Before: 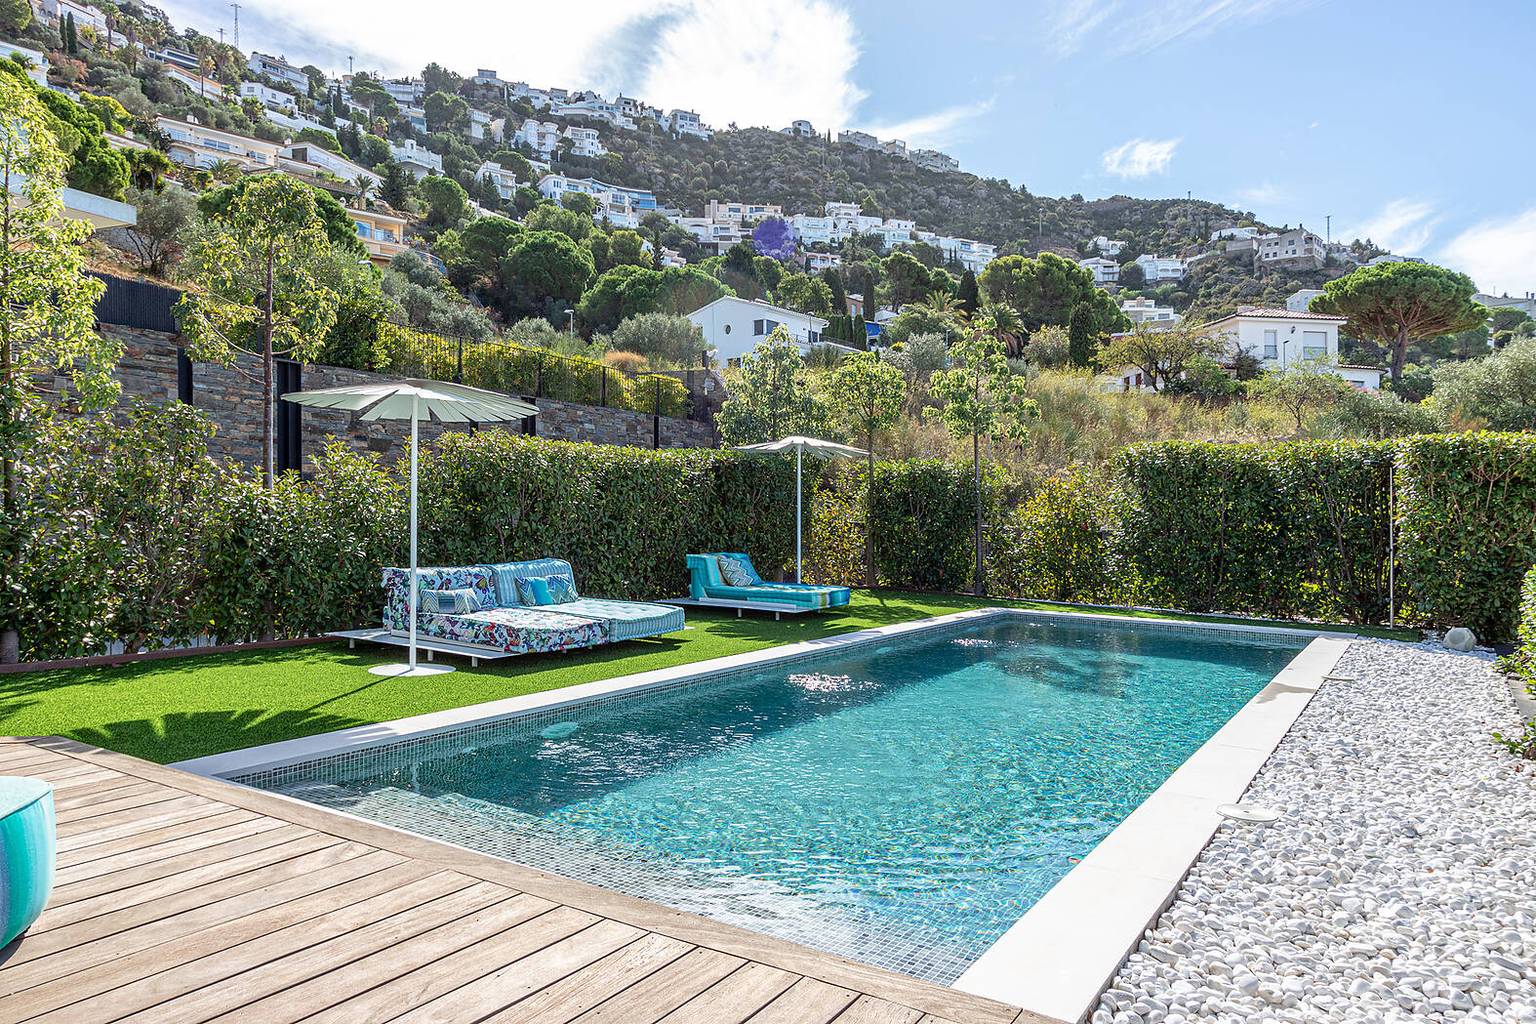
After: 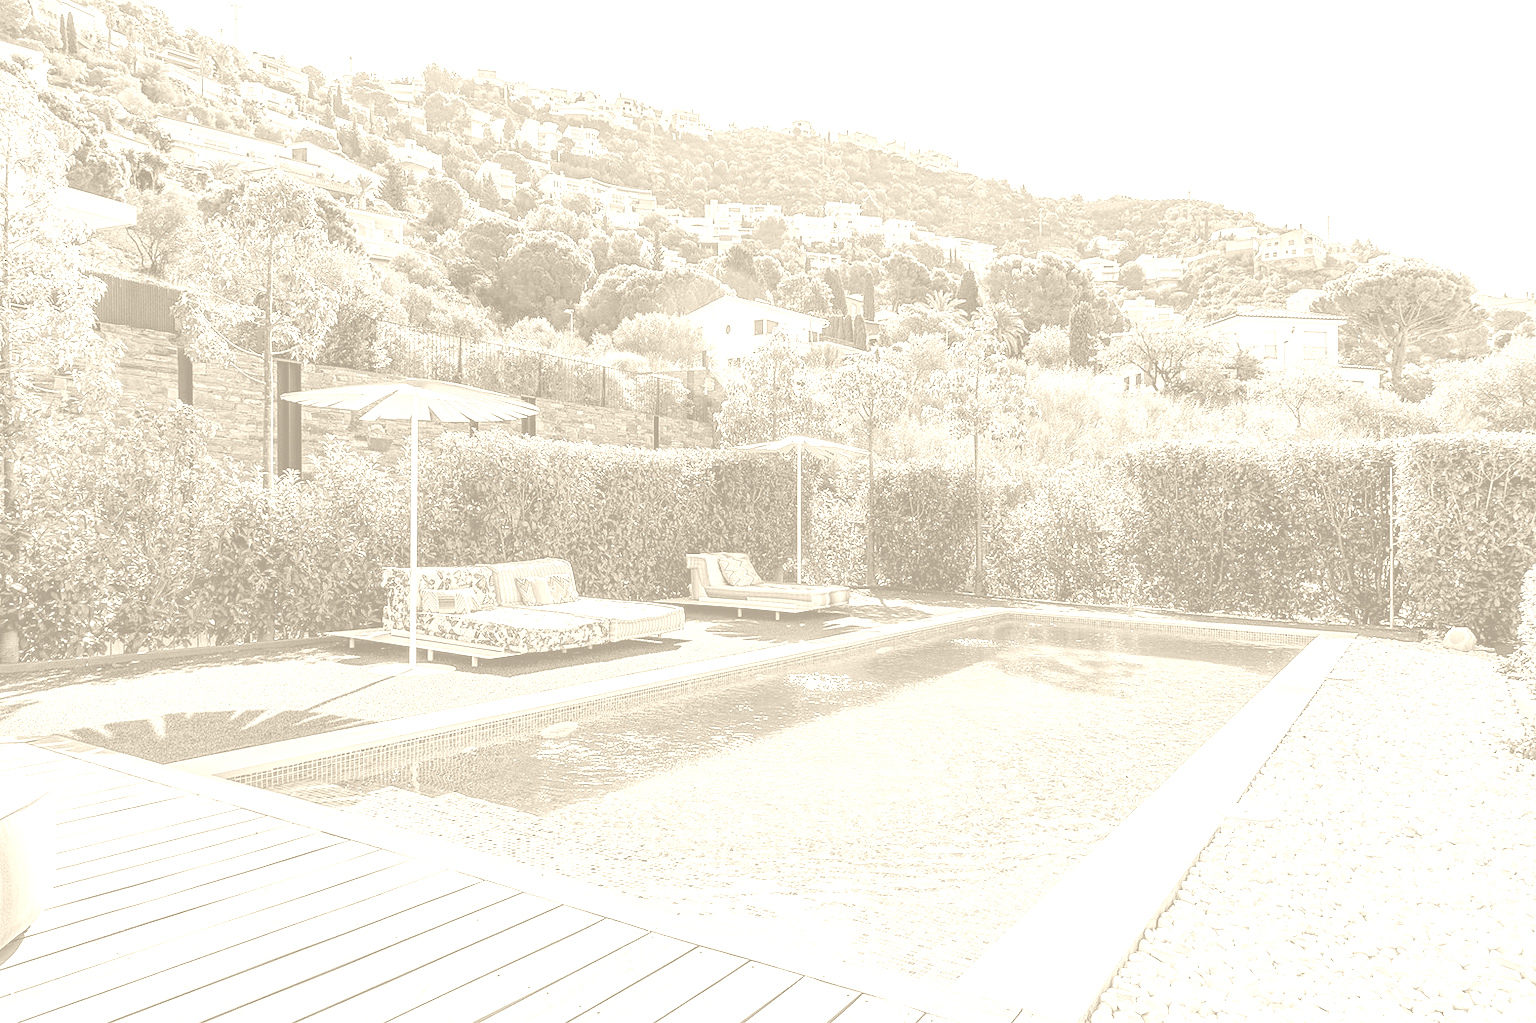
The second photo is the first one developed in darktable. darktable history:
filmic rgb: black relative exposure -11.35 EV, white relative exposure 3.22 EV, hardness 6.76, color science v6 (2022)
exposure: exposure 0.29 EV, compensate highlight preservation false
white balance: red 0.983, blue 1.036
colorize: hue 36°, saturation 71%, lightness 80.79%
